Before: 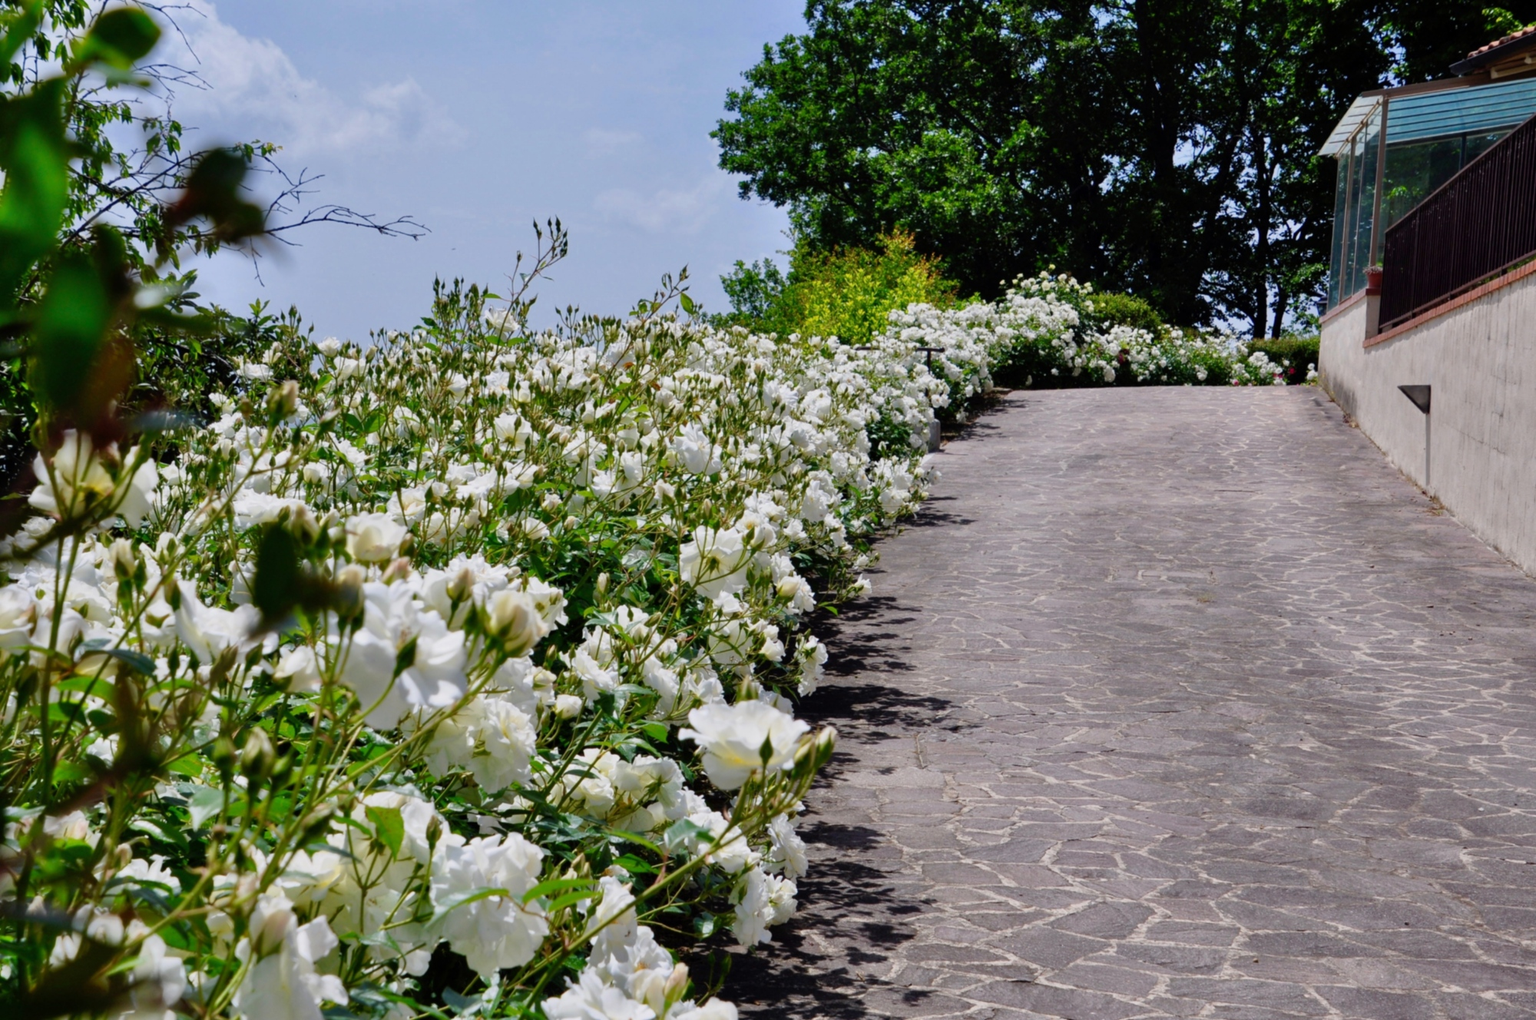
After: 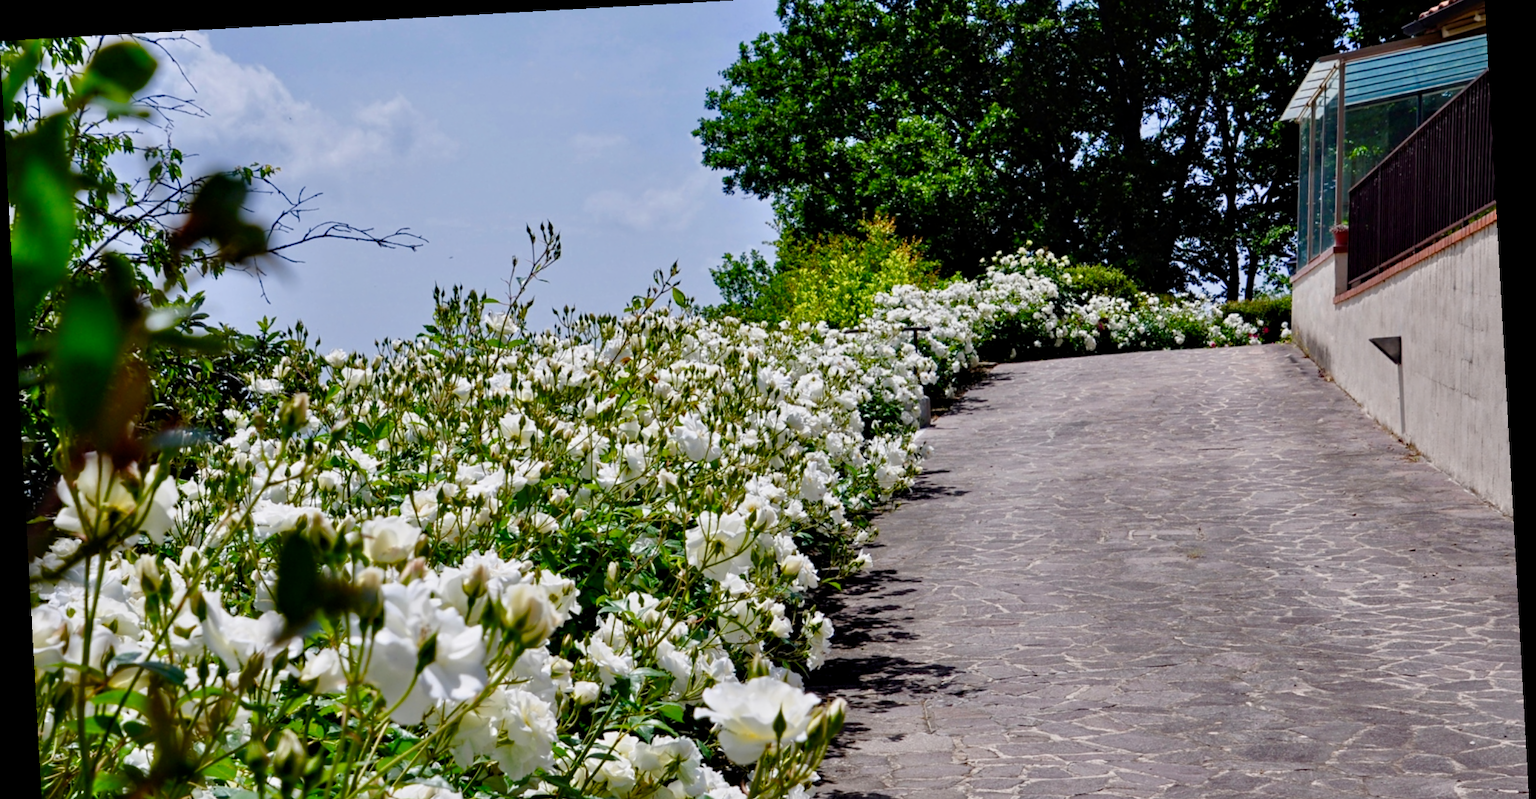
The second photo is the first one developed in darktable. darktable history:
rotate and perspective: rotation -3.18°, automatic cropping off
contrast equalizer: octaves 7, y [[0.509, 0.514, 0.523, 0.542, 0.578, 0.603], [0.5 ×6], [0.509, 0.514, 0.523, 0.542, 0.578, 0.603], [0.001, 0.002, 0.003, 0.005, 0.01, 0.013], [0.001, 0.002, 0.003, 0.005, 0.01, 0.013]]
crop: top 3.857%, bottom 21.132%
color balance rgb: perceptual saturation grading › global saturation 20%, perceptual saturation grading › highlights -25%, perceptual saturation grading › shadows 25%
